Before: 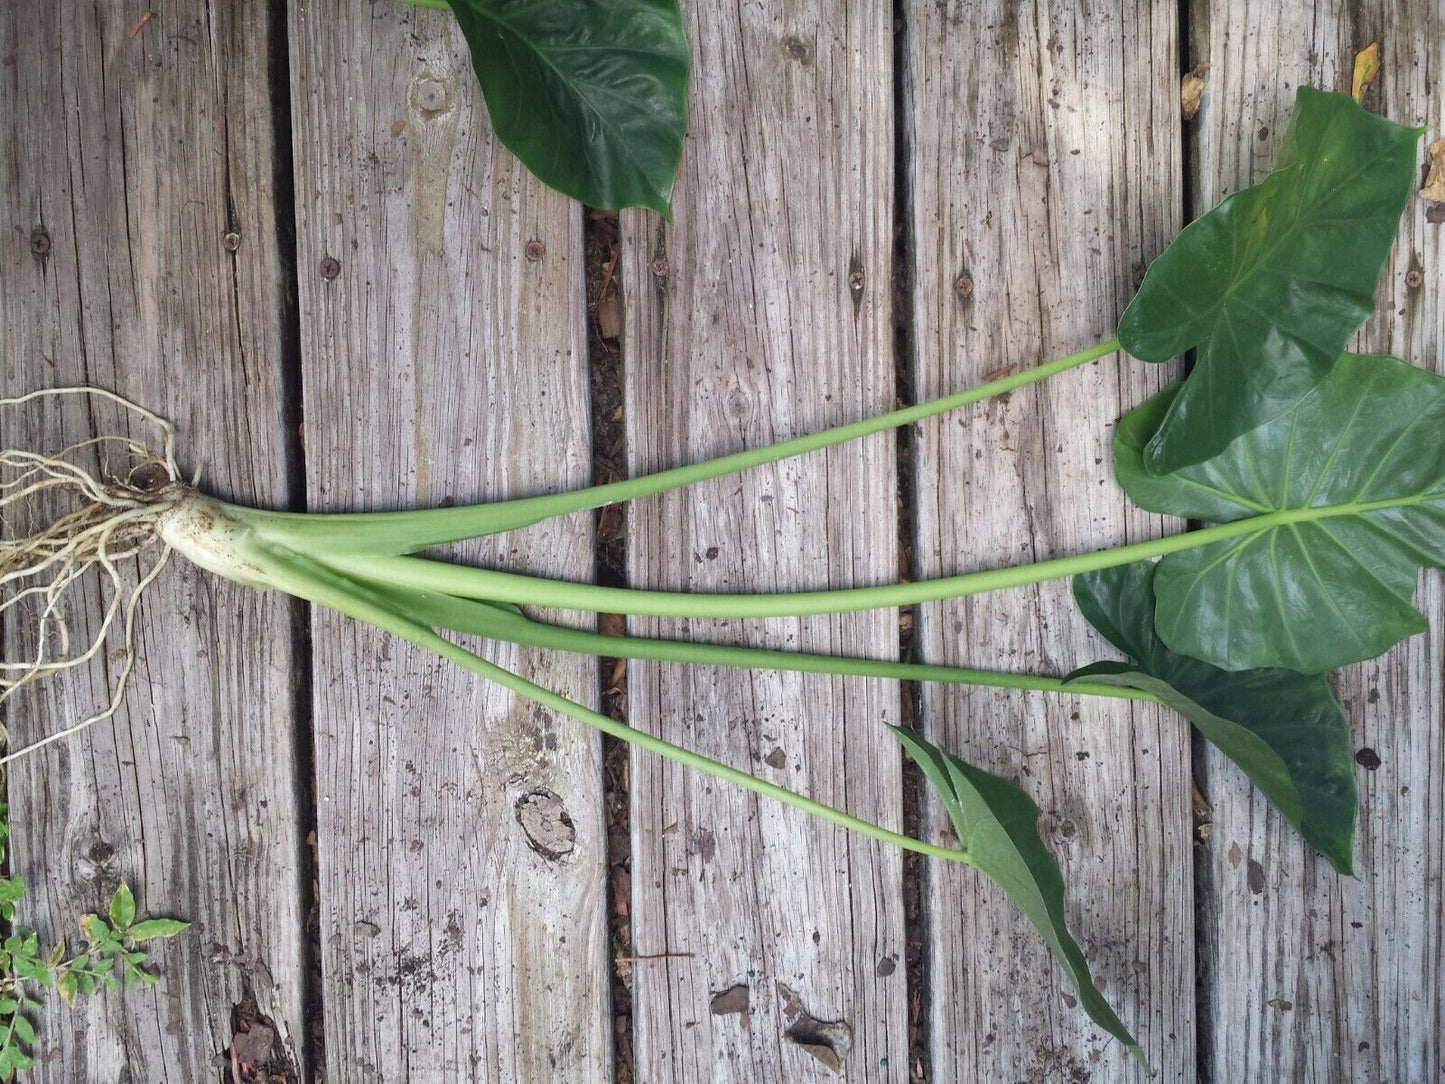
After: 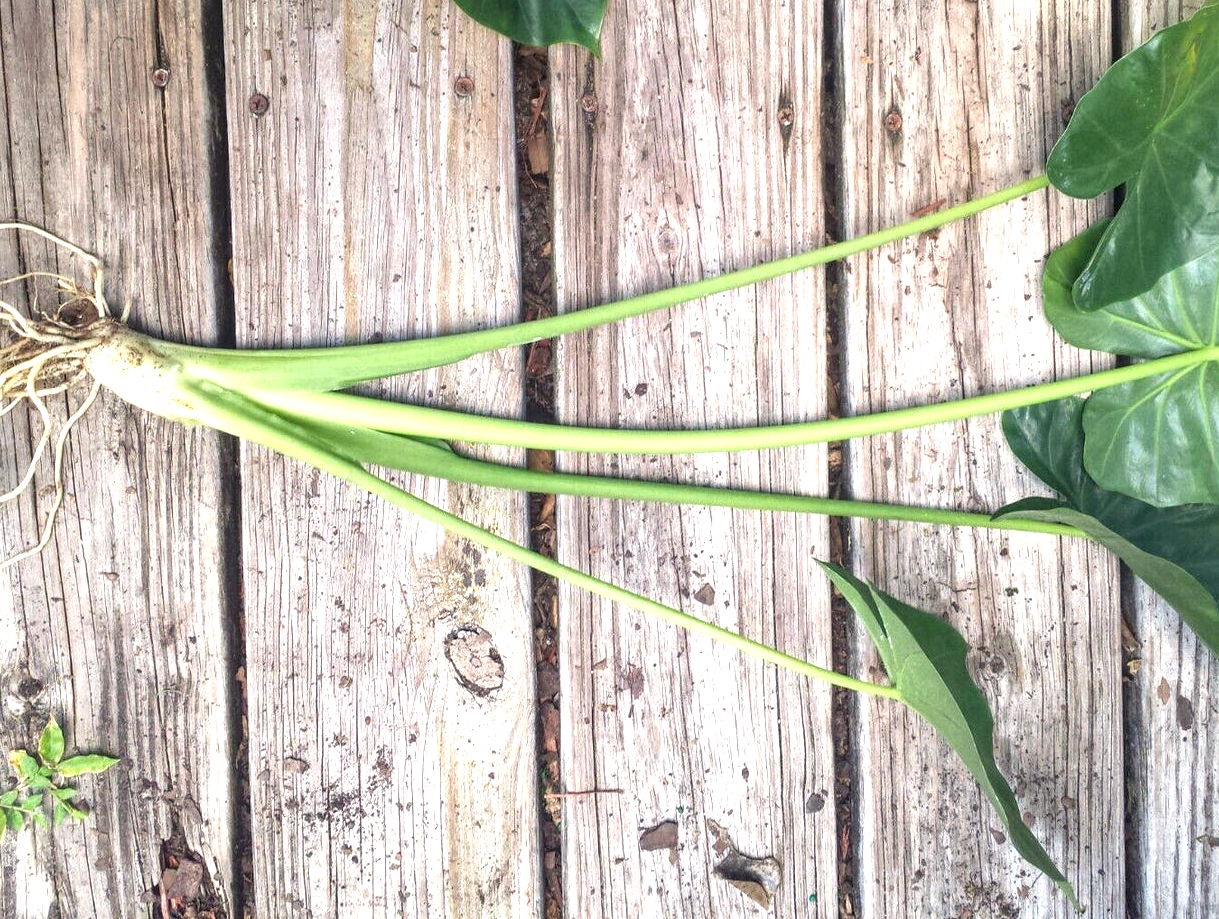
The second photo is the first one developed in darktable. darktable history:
color balance rgb: highlights gain › chroma 2%, highlights gain › hue 73.94°, perceptual saturation grading › global saturation -0.019%, global vibrance 20%
crop and rotate: left 4.977%, top 15.159%, right 10.641%
exposure: black level correction 0, exposure 1.001 EV, compensate exposure bias true, compensate highlight preservation false
local contrast: on, module defaults
